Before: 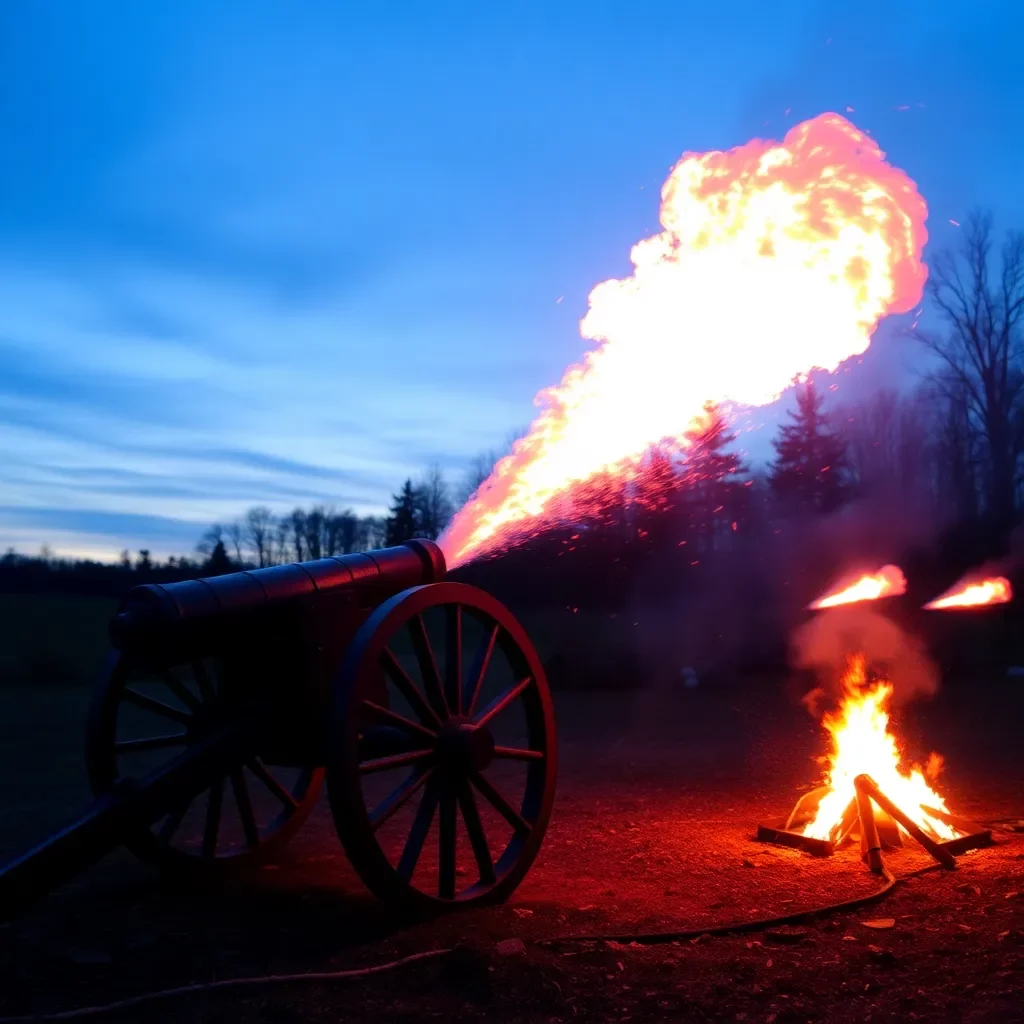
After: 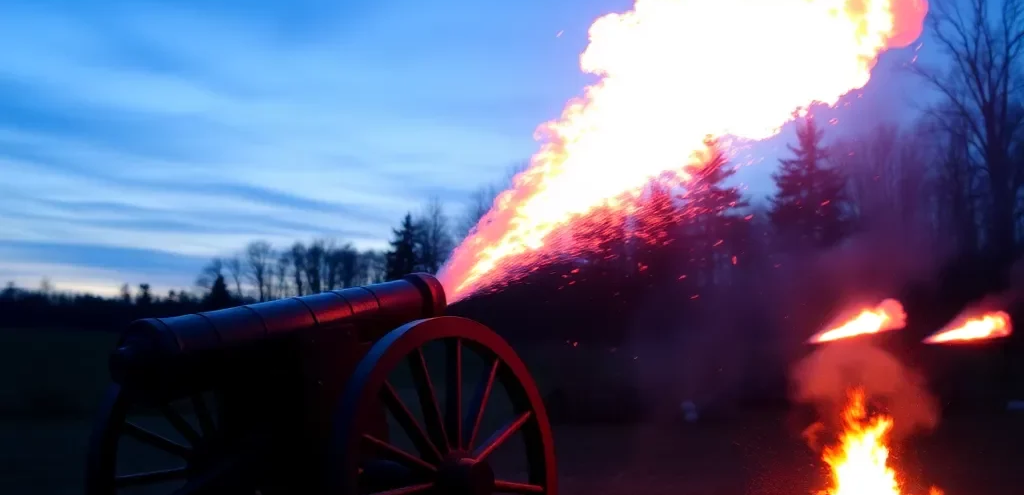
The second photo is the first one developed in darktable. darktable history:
crop and rotate: top 26.056%, bottom 25.543%
tone equalizer: on, module defaults
